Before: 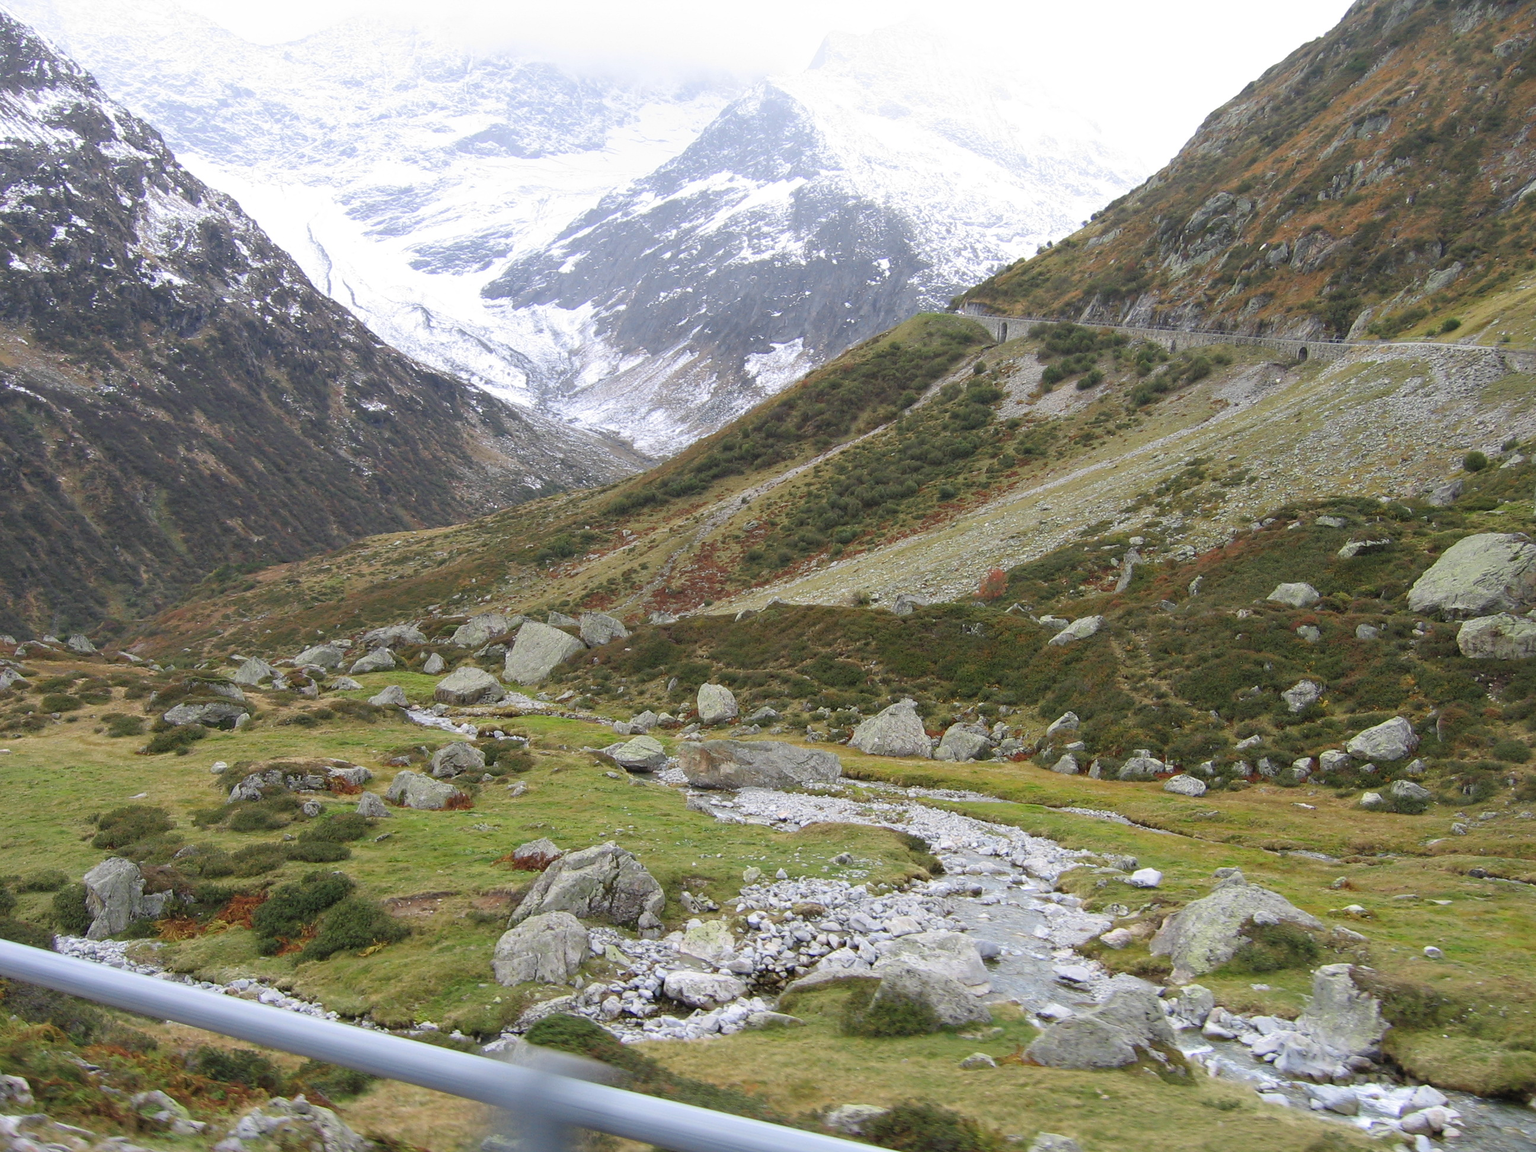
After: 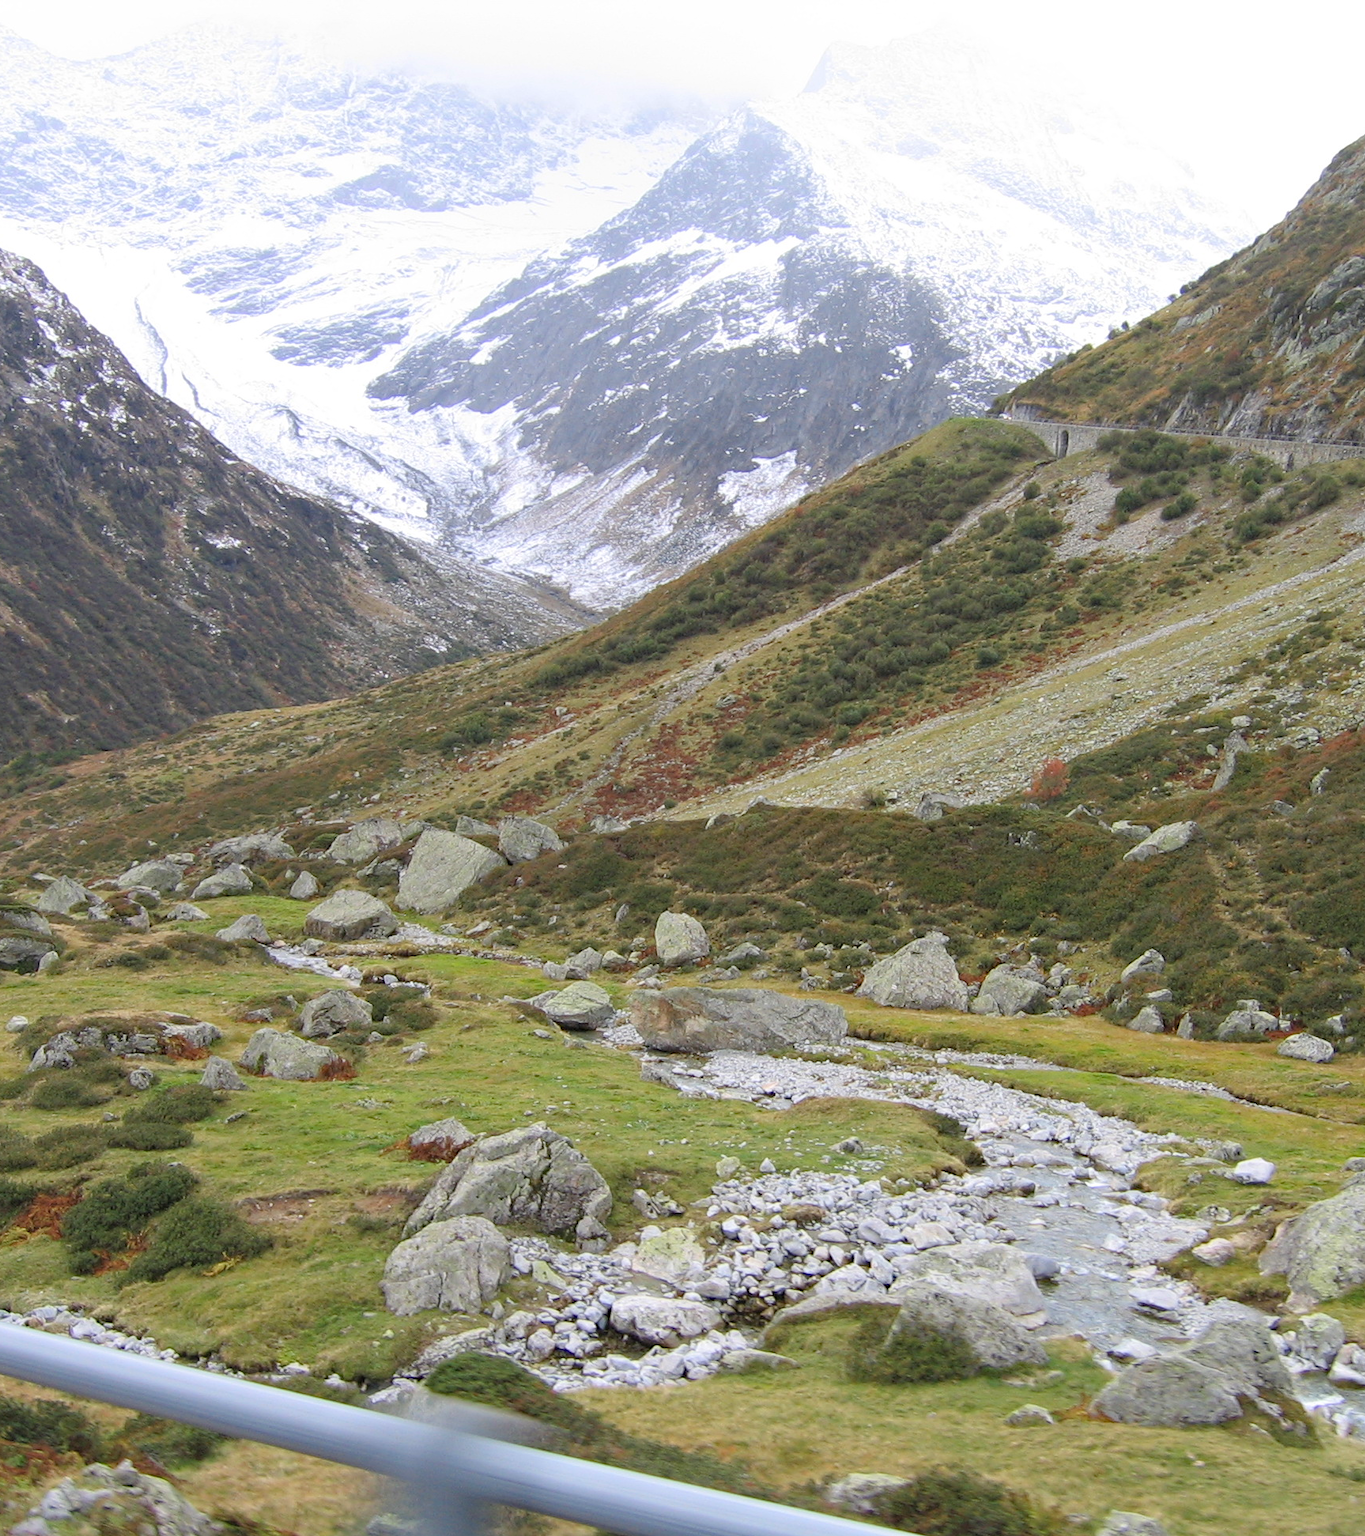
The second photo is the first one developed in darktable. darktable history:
contrast brightness saturation: contrast 0.055, brightness 0.069, saturation 0.006
haze removal: compatibility mode true
crop and rotate: left 13.451%, right 19.917%
